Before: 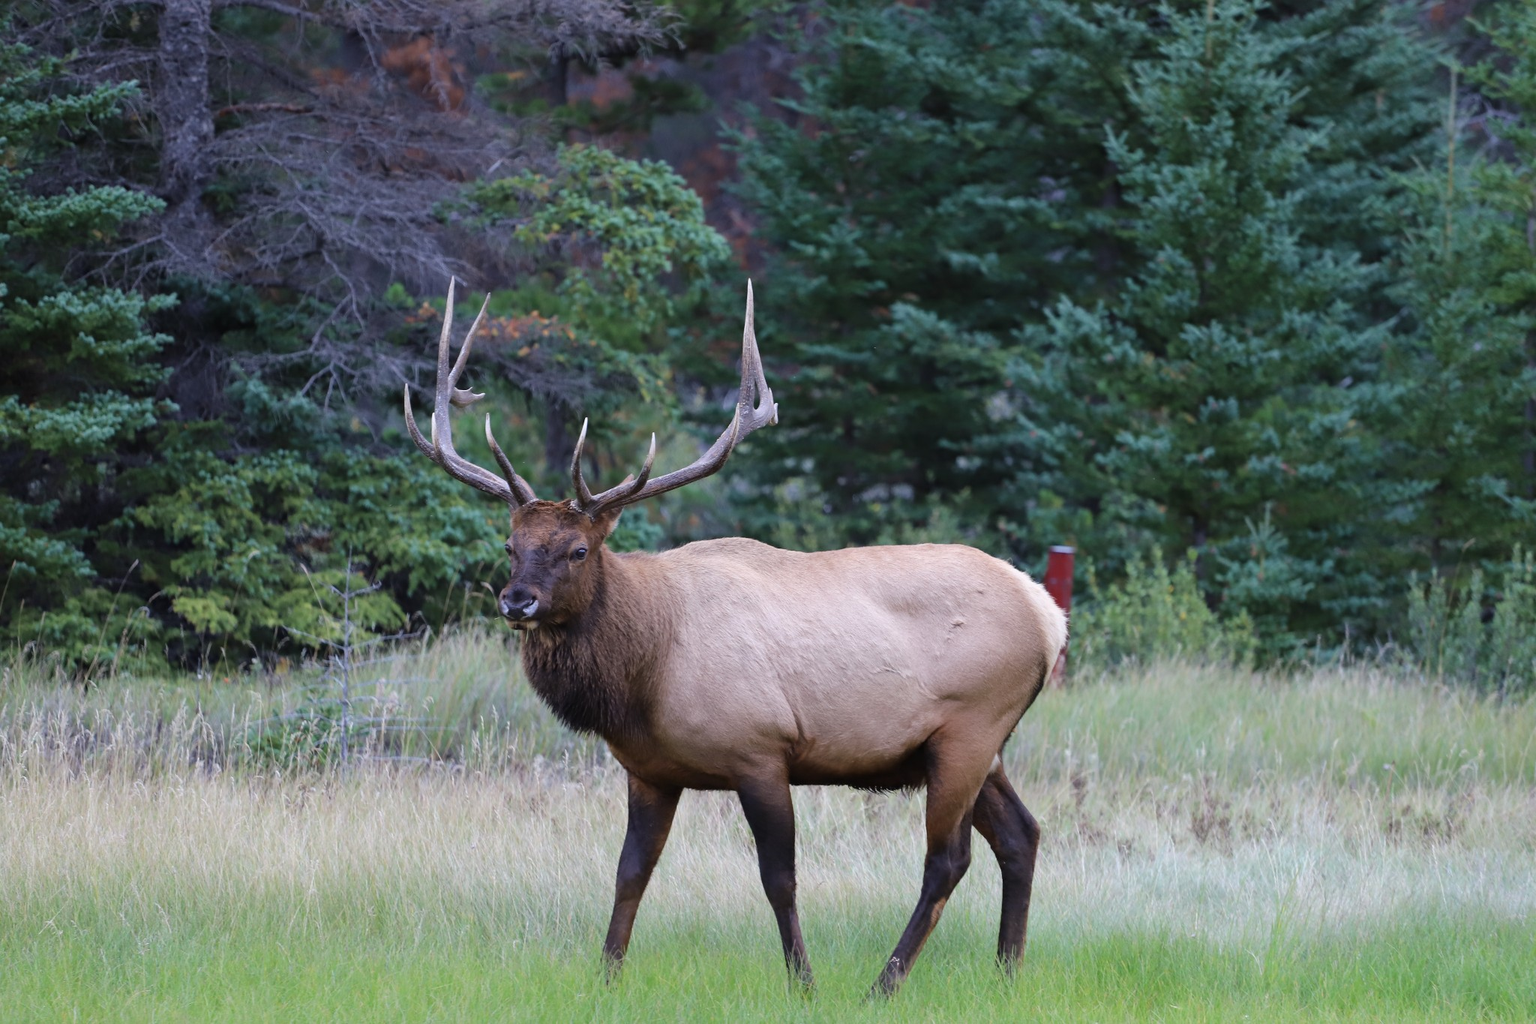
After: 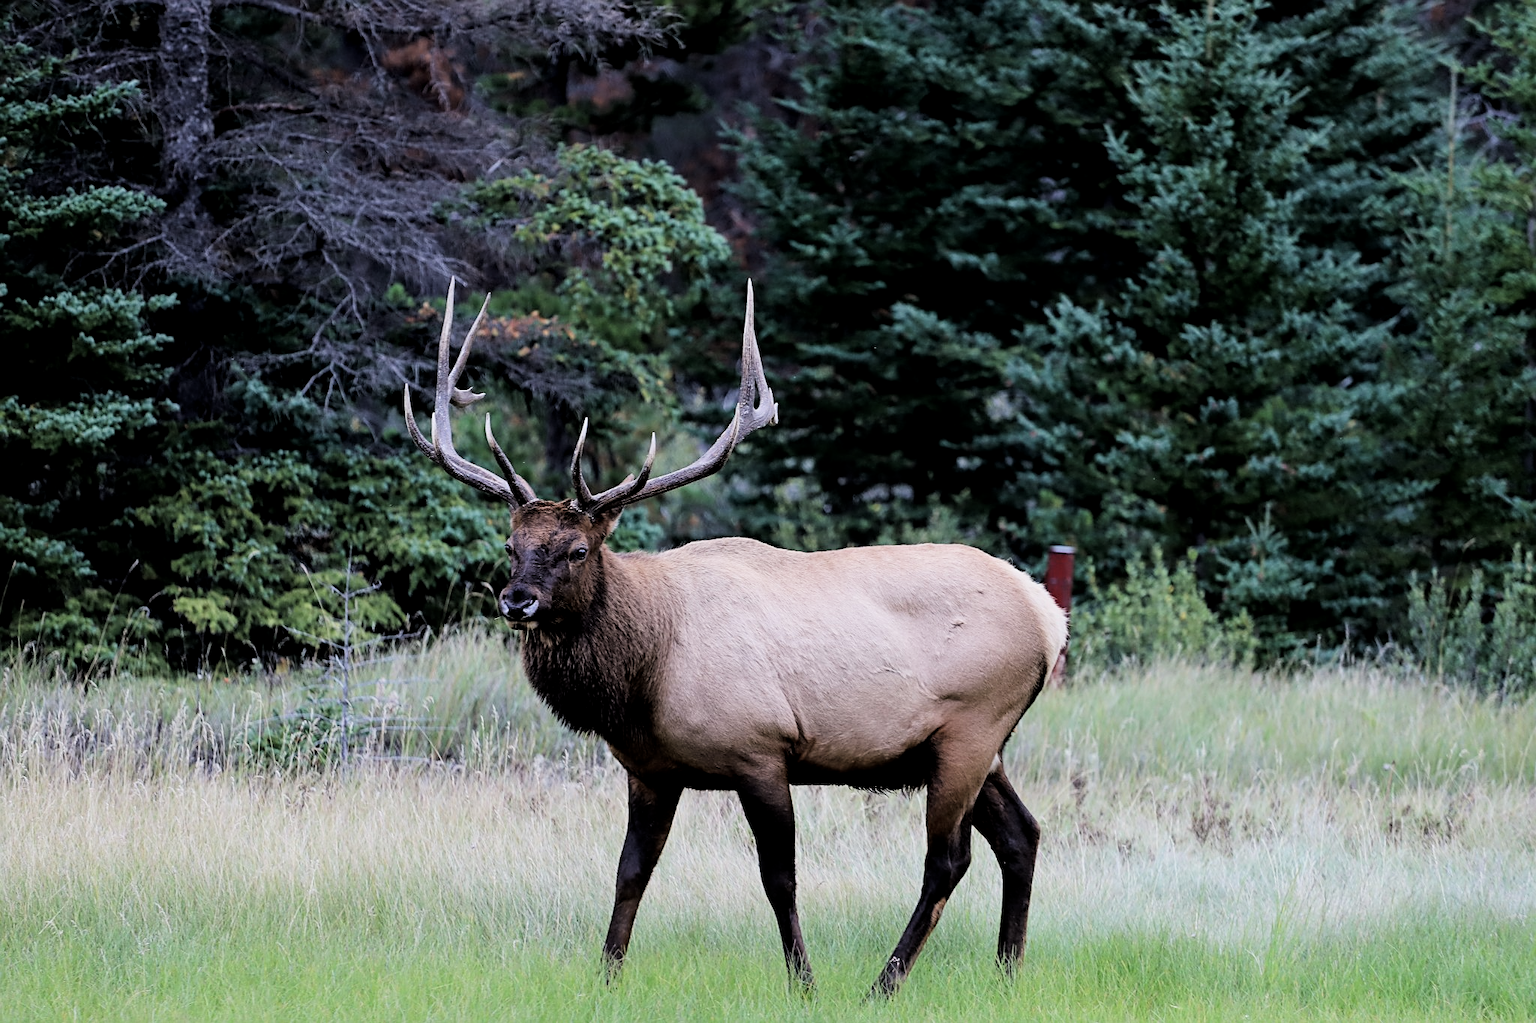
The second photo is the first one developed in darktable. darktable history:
filmic rgb: black relative exposure -5.08 EV, white relative exposure 3.98 EV, hardness 2.89, contrast 1.505
local contrast: highlights 104%, shadows 99%, detail 120%, midtone range 0.2
sharpen: on, module defaults
